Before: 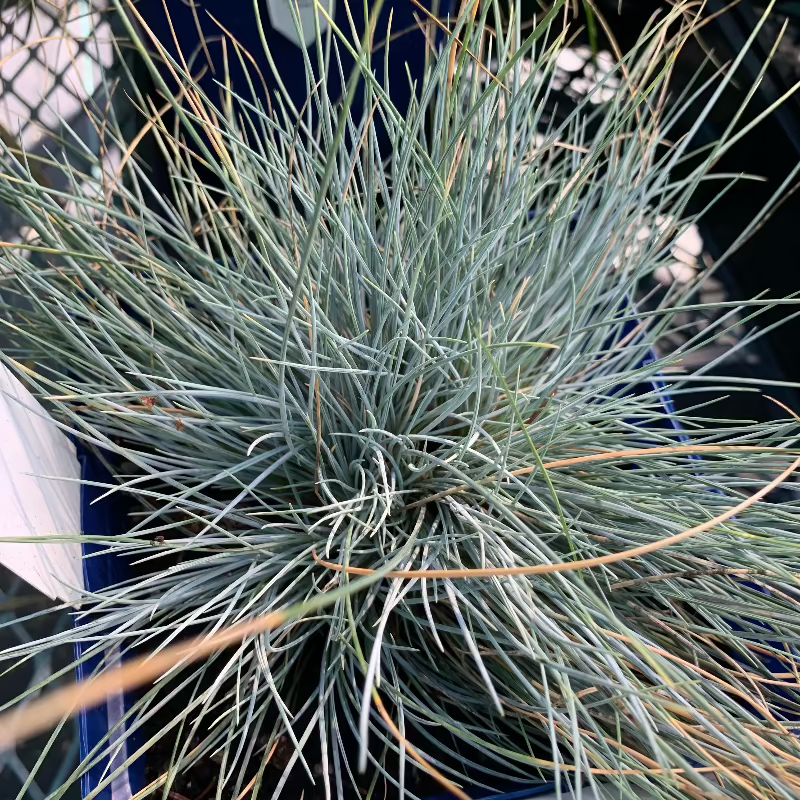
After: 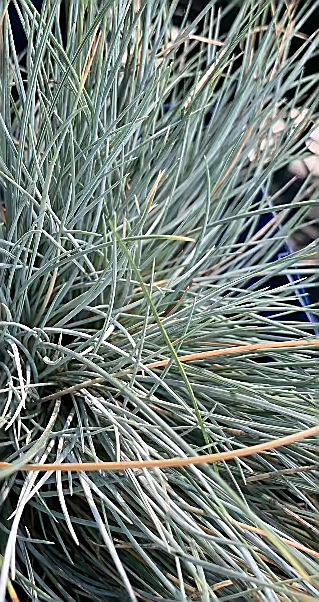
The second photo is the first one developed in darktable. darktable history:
sharpen: radius 1.4, amount 1.25, threshold 0.7
crop: left 45.721%, top 13.393%, right 14.118%, bottom 10.01%
